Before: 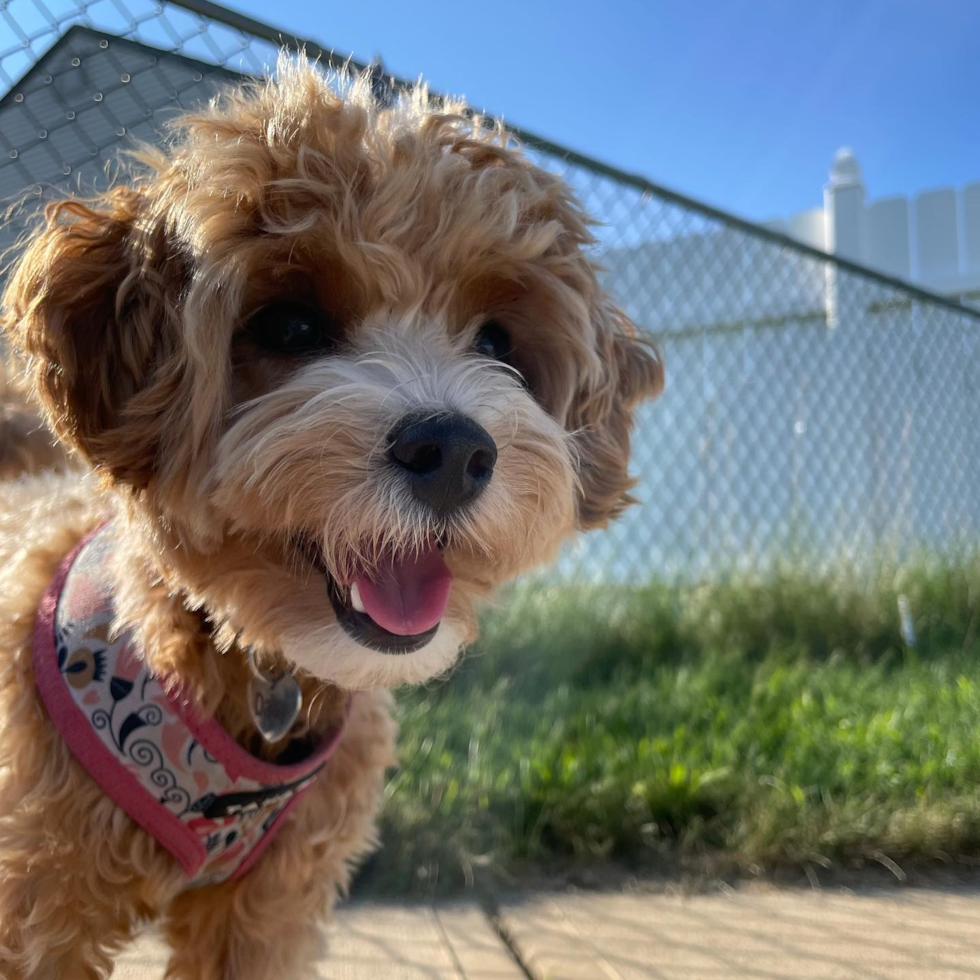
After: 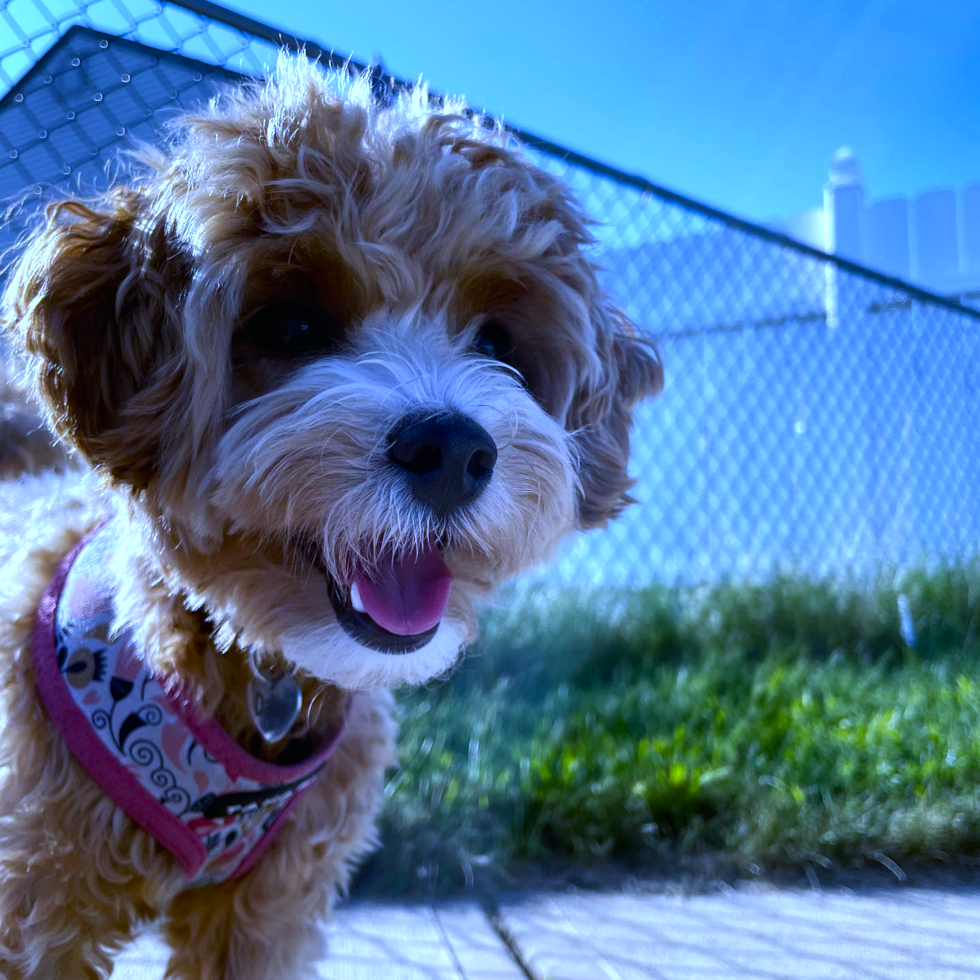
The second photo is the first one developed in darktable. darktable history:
color balance rgb: shadows lift › luminance -20%, power › hue 72.24°, highlights gain › luminance 15%, global offset › hue 171.6°, perceptual saturation grading › global saturation 14.09%, perceptual saturation grading › highlights -25%, perceptual saturation grading › shadows 25%, global vibrance 25%, contrast 10%
white balance: red 0.766, blue 1.537
